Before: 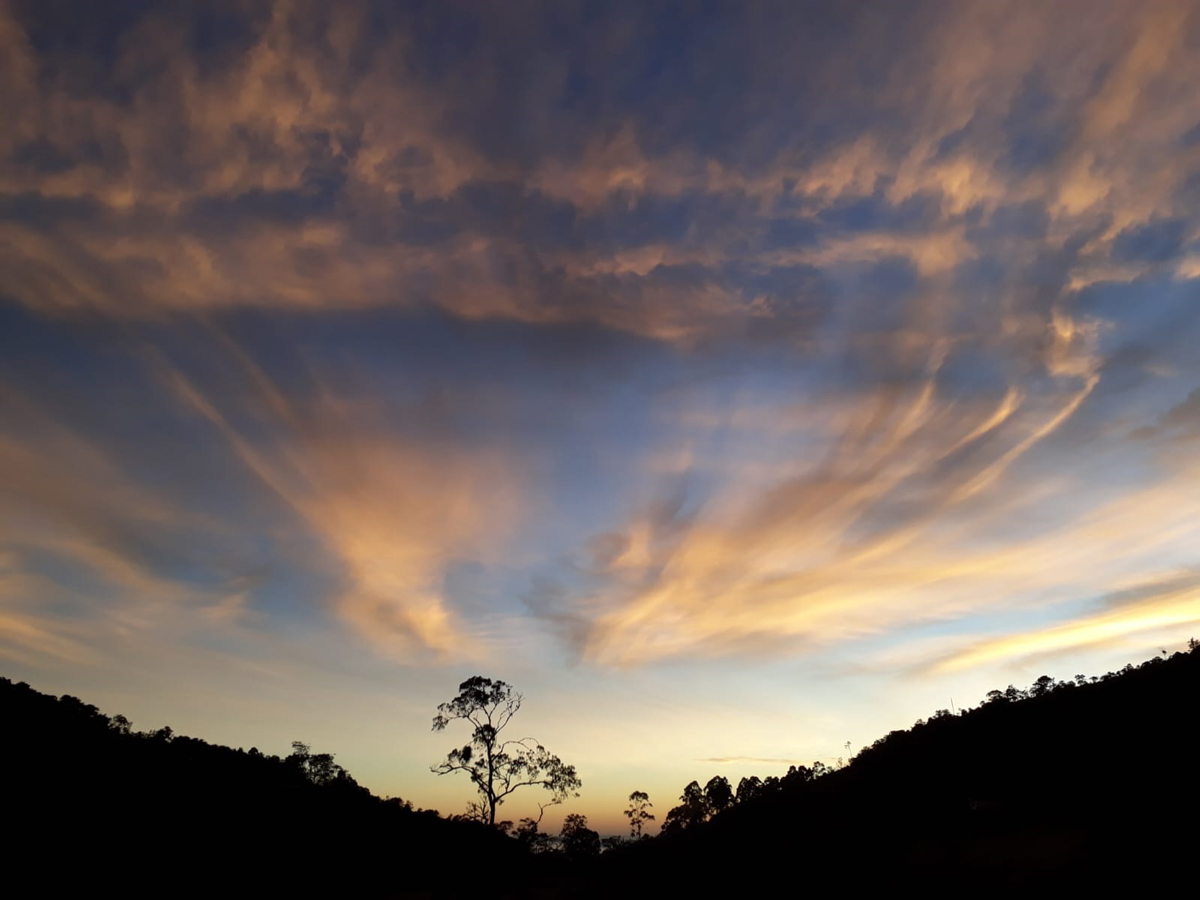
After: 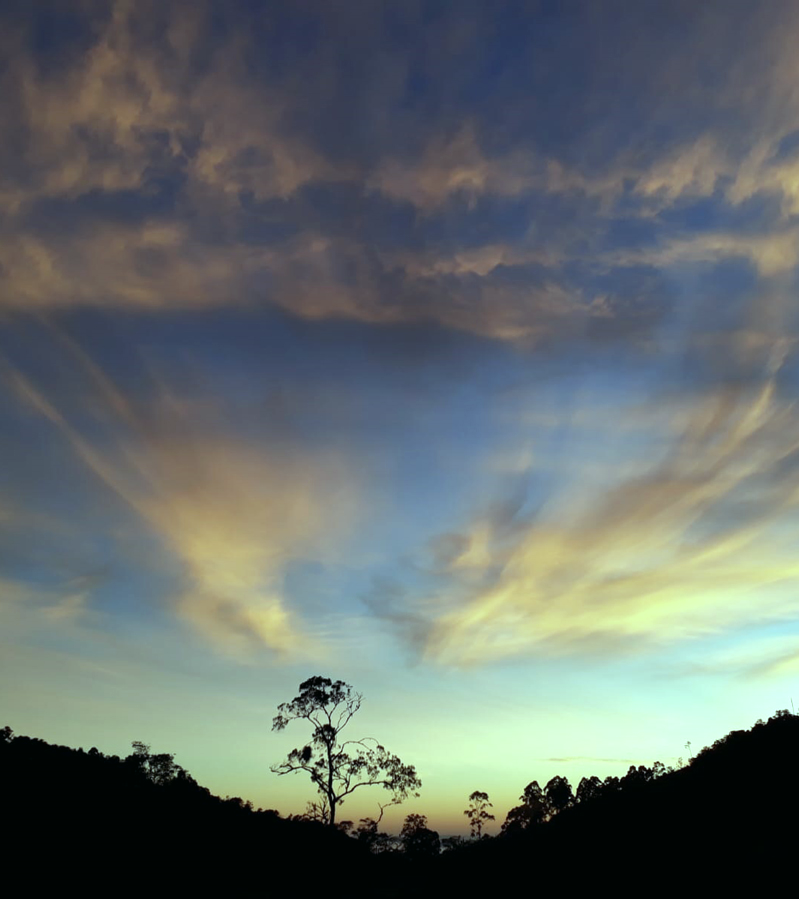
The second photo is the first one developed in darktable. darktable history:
color balance: mode lift, gamma, gain (sRGB), lift [0.997, 0.979, 1.021, 1.011], gamma [1, 1.084, 0.916, 0.998], gain [1, 0.87, 1.13, 1.101], contrast 4.55%, contrast fulcrum 38.24%, output saturation 104.09%
crop and rotate: left 13.409%, right 19.924%
